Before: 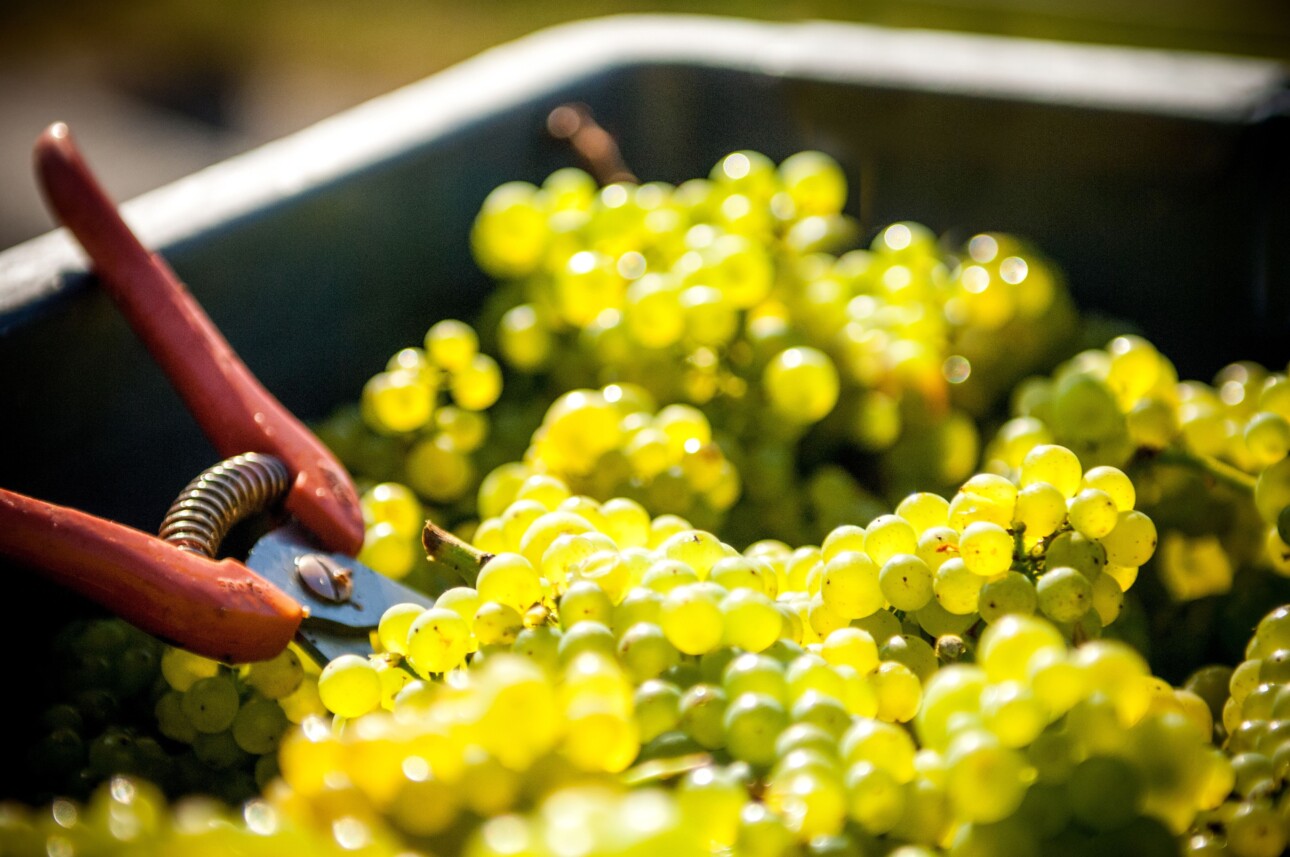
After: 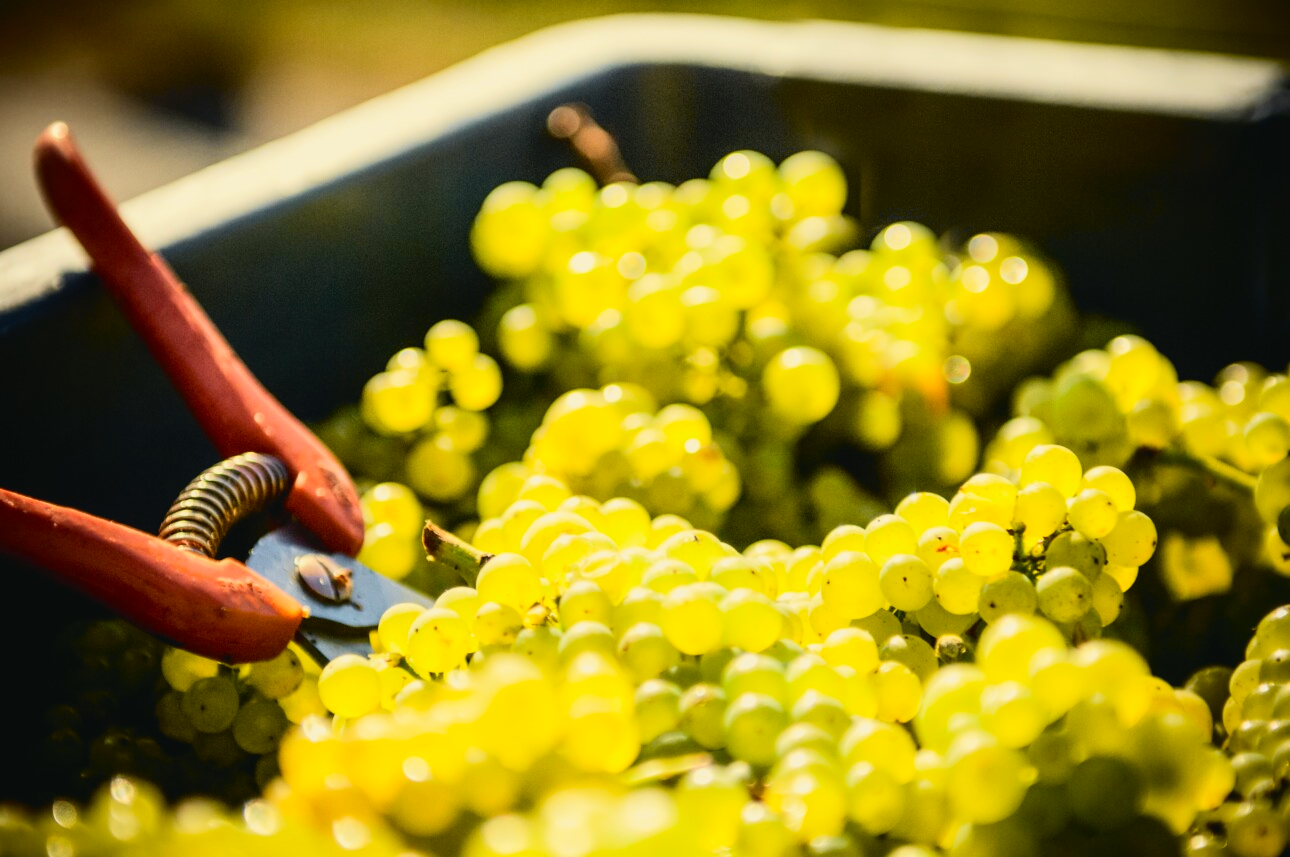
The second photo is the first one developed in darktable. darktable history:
white balance: red 1.029, blue 0.92
tone curve: curves: ch0 [(0, 0.03) (0.113, 0.087) (0.207, 0.184) (0.515, 0.612) (0.712, 0.793) (1, 0.946)]; ch1 [(0, 0) (0.172, 0.123) (0.317, 0.279) (0.407, 0.401) (0.476, 0.482) (0.505, 0.499) (0.534, 0.534) (0.632, 0.645) (0.726, 0.745) (1, 1)]; ch2 [(0, 0) (0.411, 0.424) (0.505, 0.505) (0.521, 0.524) (0.541, 0.569) (0.65, 0.699) (1, 1)], color space Lab, independent channels, preserve colors none
